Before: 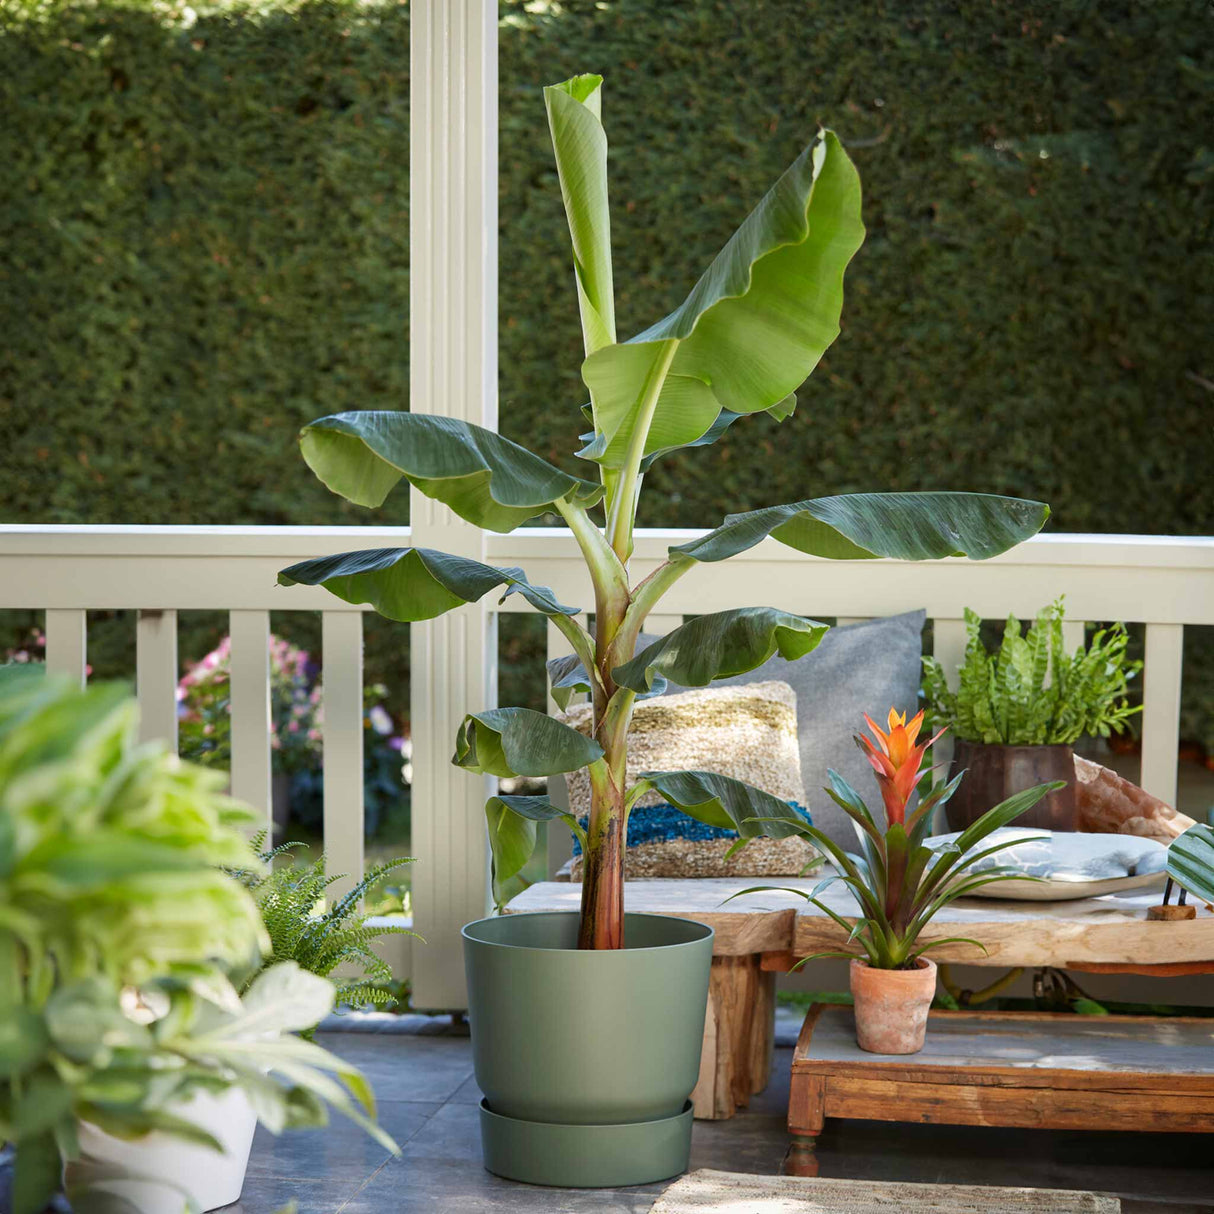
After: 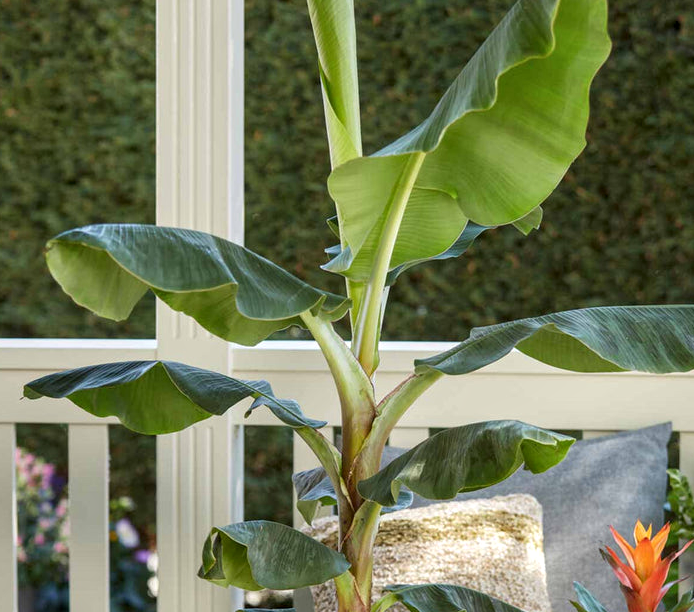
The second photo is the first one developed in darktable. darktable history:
local contrast: on, module defaults
crop: left 20.932%, top 15.471%, right 21.848%, bottom 34.081%
